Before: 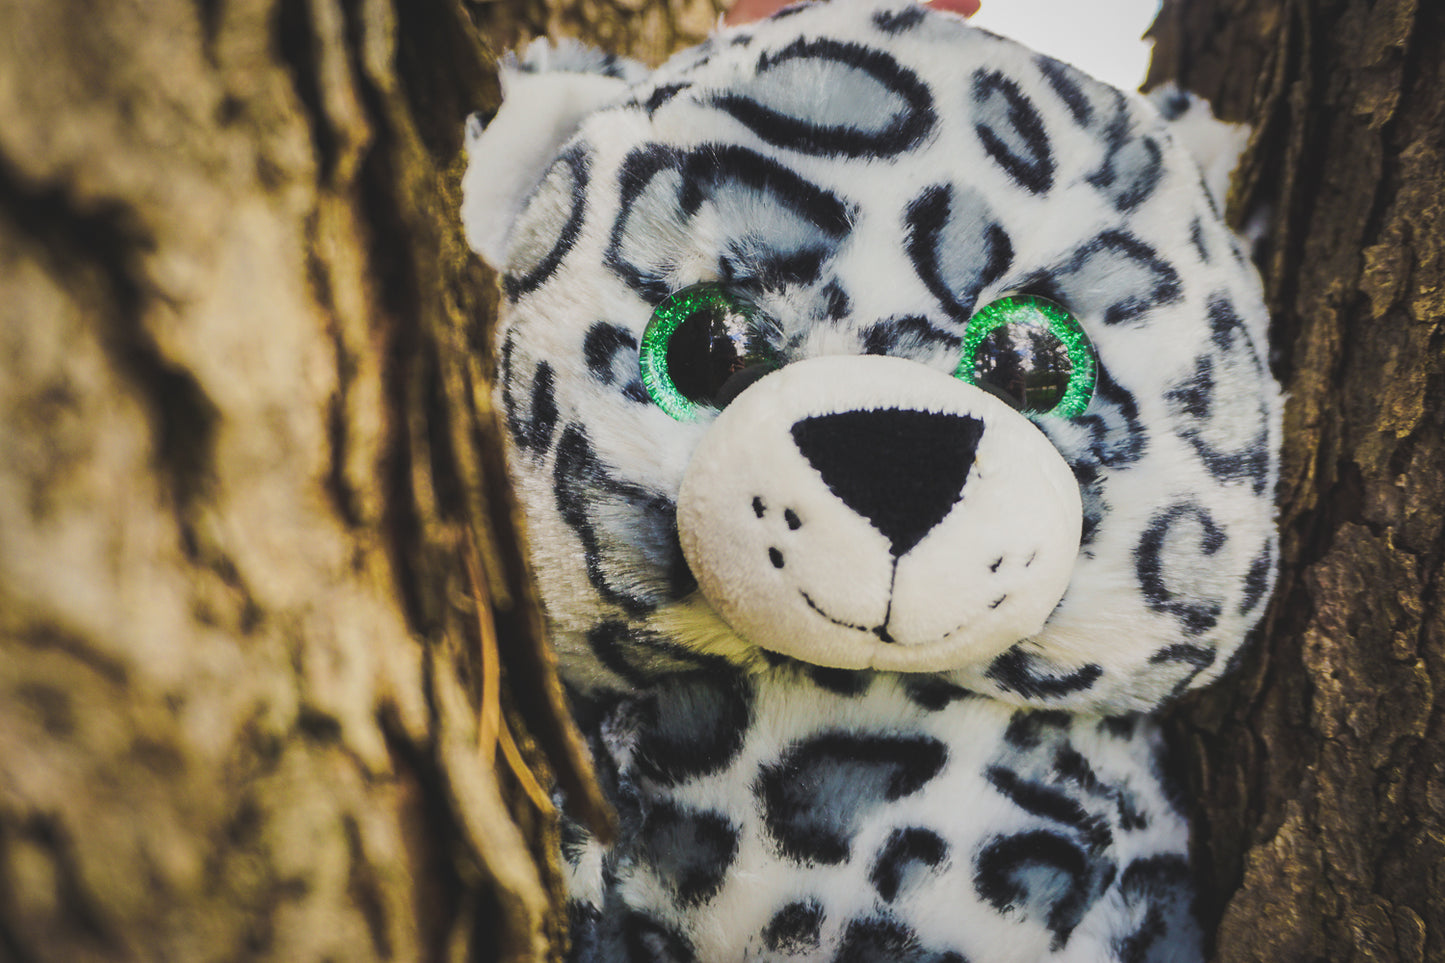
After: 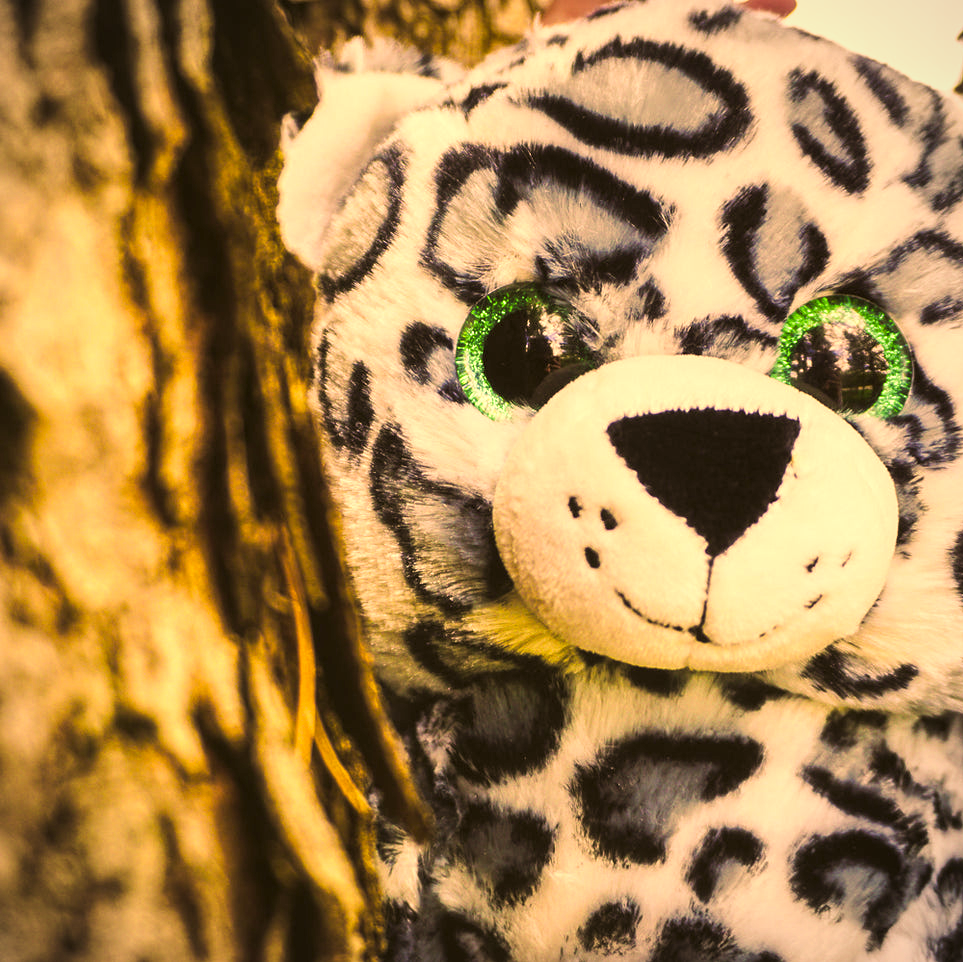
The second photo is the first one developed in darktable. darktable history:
crop and rotate: left 12.78%, right 20.569%
velvia: on, module defaults
vignetting: fall-off start 91.71%, brightness -0.176, saturation -0.29
local contrast: highlights 152%, shadows 119%, detail 140%, midtone range 0.26
tone curve: curves: ch0 [(0, 0) (0.003, 0.003) (0.011, 0.012) (0.025, 0.027) (0.044, 0.048) (0.069, 0.076) (0.1, 0.109) (0.136, 0.148) (0.177, 0.194) (0.224, 0.245) (0.277, 0.303) (0.335, 0.366) (0.399, 0.436) (0.468, 0.511) (0.543, 0.593) (0.623, 0.681) (0.709, 0.775) (0.801, 0.875) (0.898, 0.954) (1, 1)], preserve colors none
color correction: highlights a* 18.56, highlights b* 34.72, shadows a* 1.04, shadows b* 6.52, saturation 1.02
